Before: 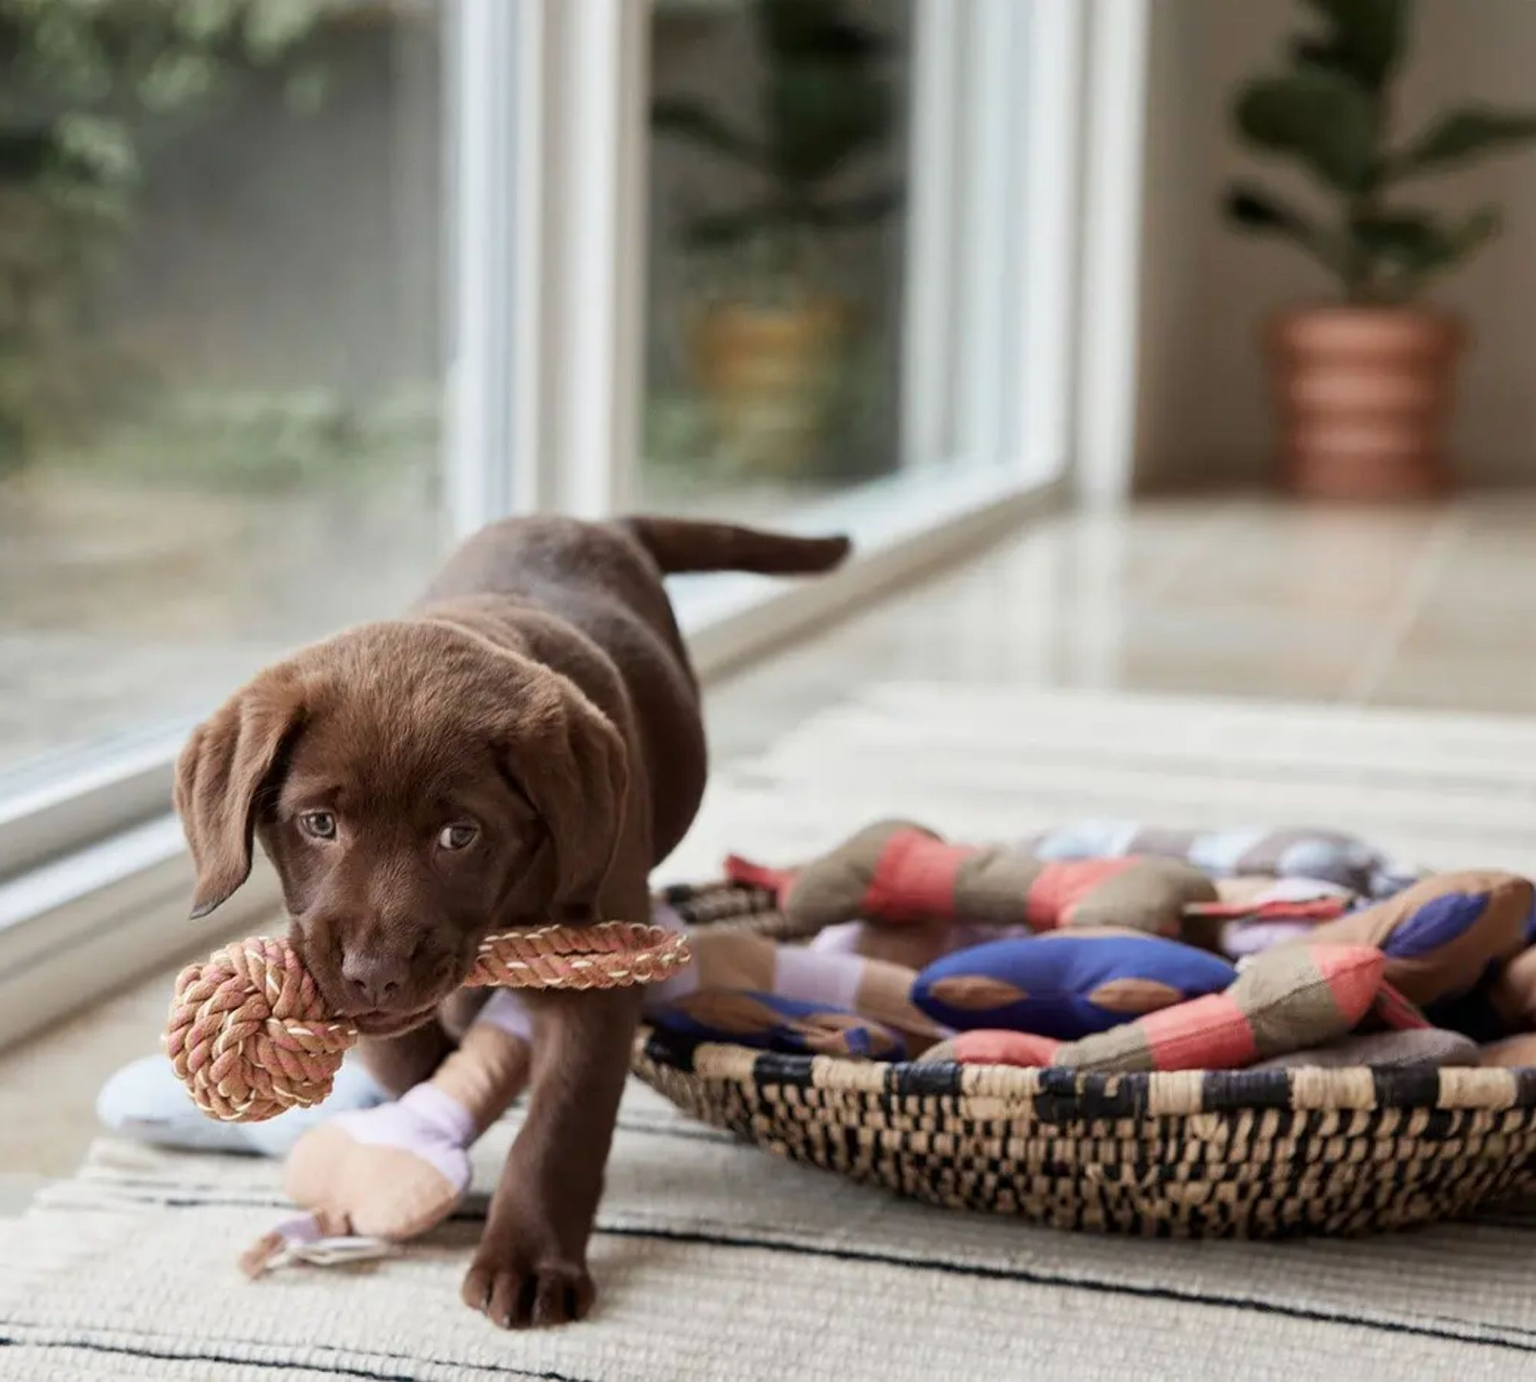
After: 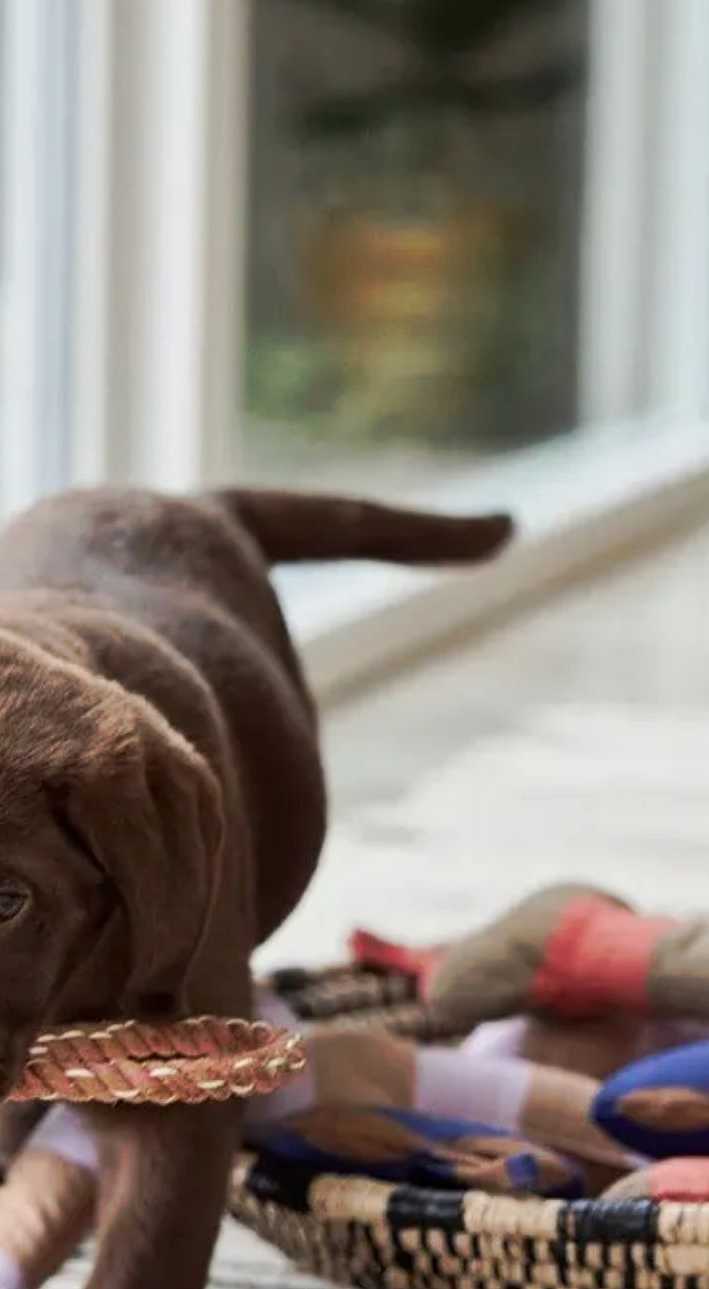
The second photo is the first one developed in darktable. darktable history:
crop and rotate: left 29.746%, top 10.241%, right 34.765%, bottom 18.136%
tone equalizer: edges refinement/feathering 500, mask exposure compensation -1.57 EV, preserve details no
tone curve: curves: ch0 [(0, 0) (0.003, 0.003) (0.011, 0.01) (0.025, 0.023) (0.044, 0.042) (0.069, 0.065) (0.1, 0.094) (0.136, 0.128) (0.177, 0.167) (0.224, 0.211) (0.277, 0.261) (0.335, 0.315) (0.399, 0.375) (0.468, 0.441) (0.543, 0.543) (0.623, 0.623) (0.709, 0.709) (0.801, 0.801) (0.898, 0.898) (1, 1)], preserve colors none
